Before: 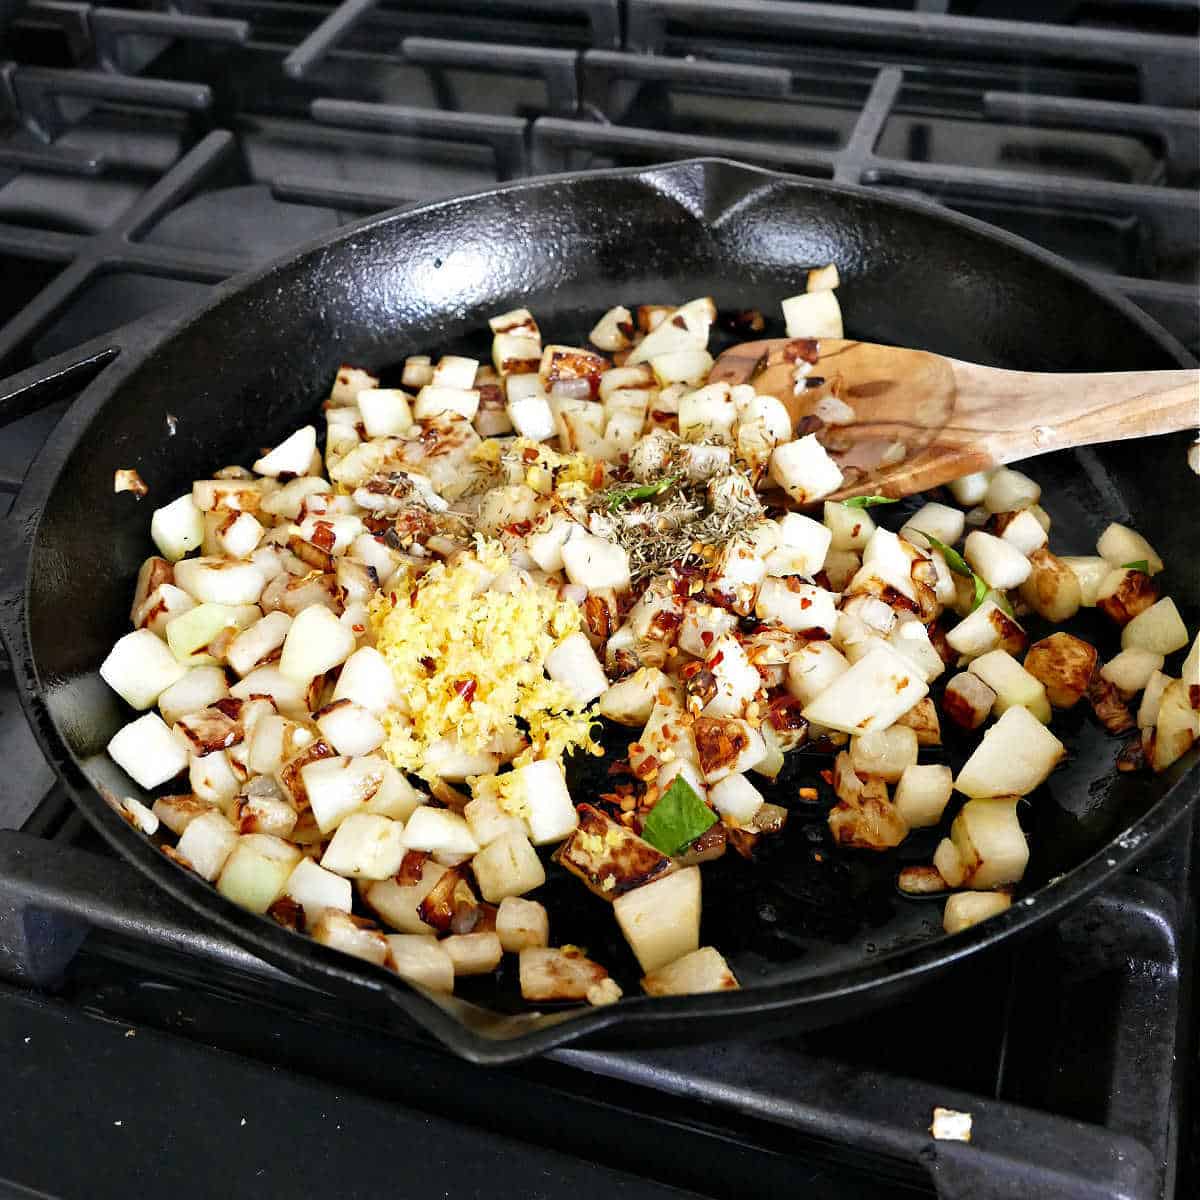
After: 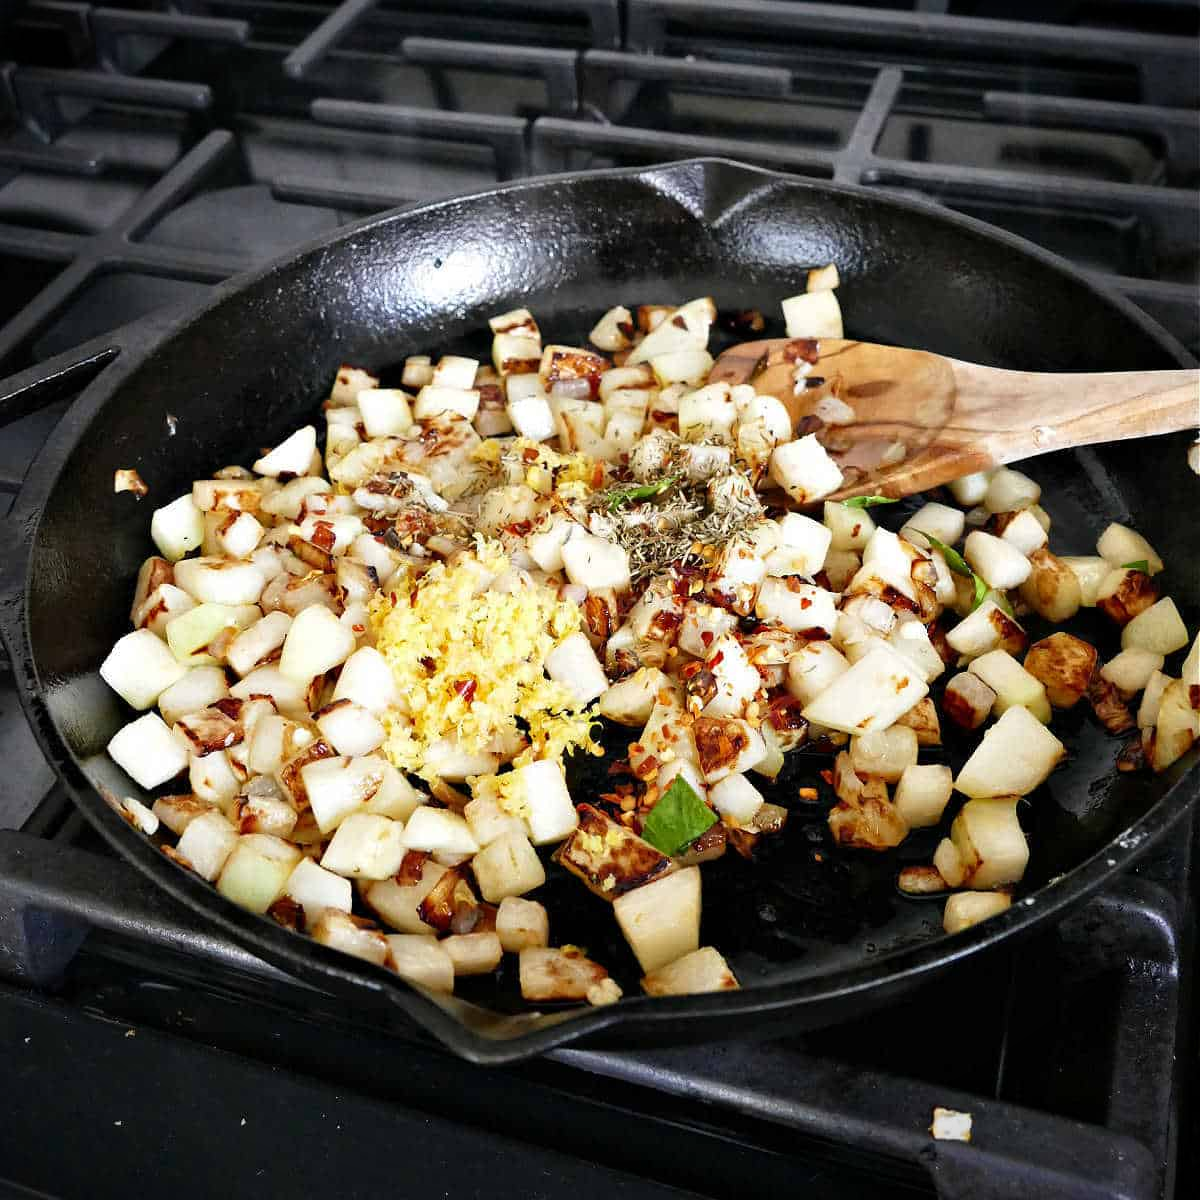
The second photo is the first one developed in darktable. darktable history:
vignetting: fall-off start 100.76%, fall-off radius 71.4%, brightness -0.984, saturation 0.49, width/height ratio 1.171
